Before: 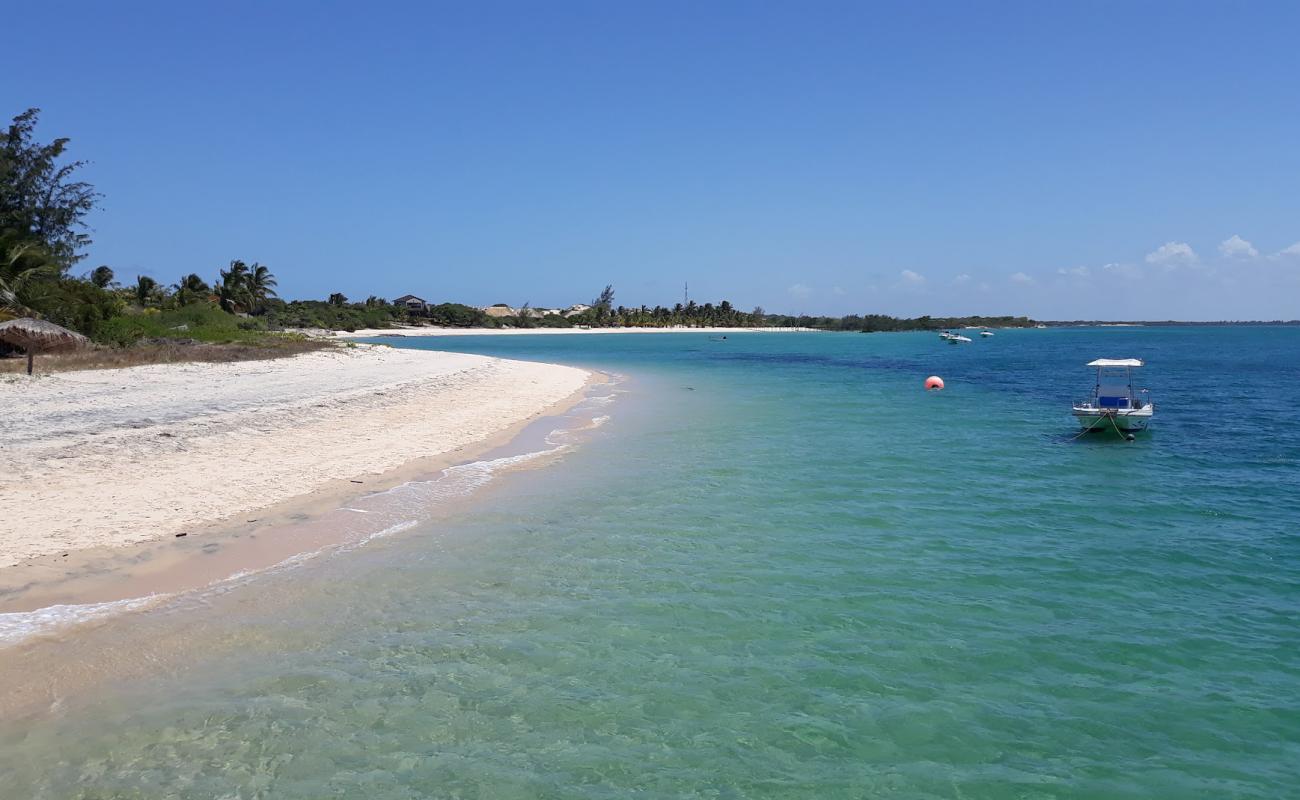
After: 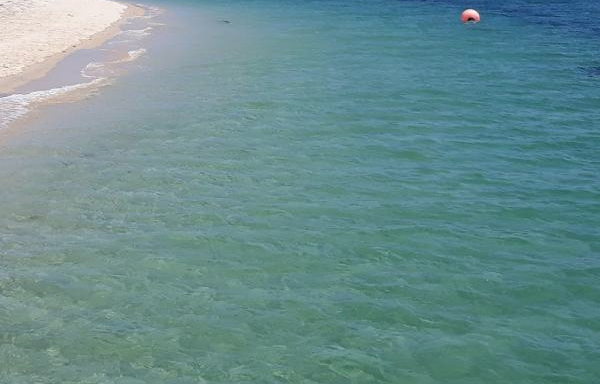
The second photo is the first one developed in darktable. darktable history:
crop: left 35.759%, top 45.996%, right 18.075%, bottom 5.977%
contrast brightness saturation: saturation -0.058
